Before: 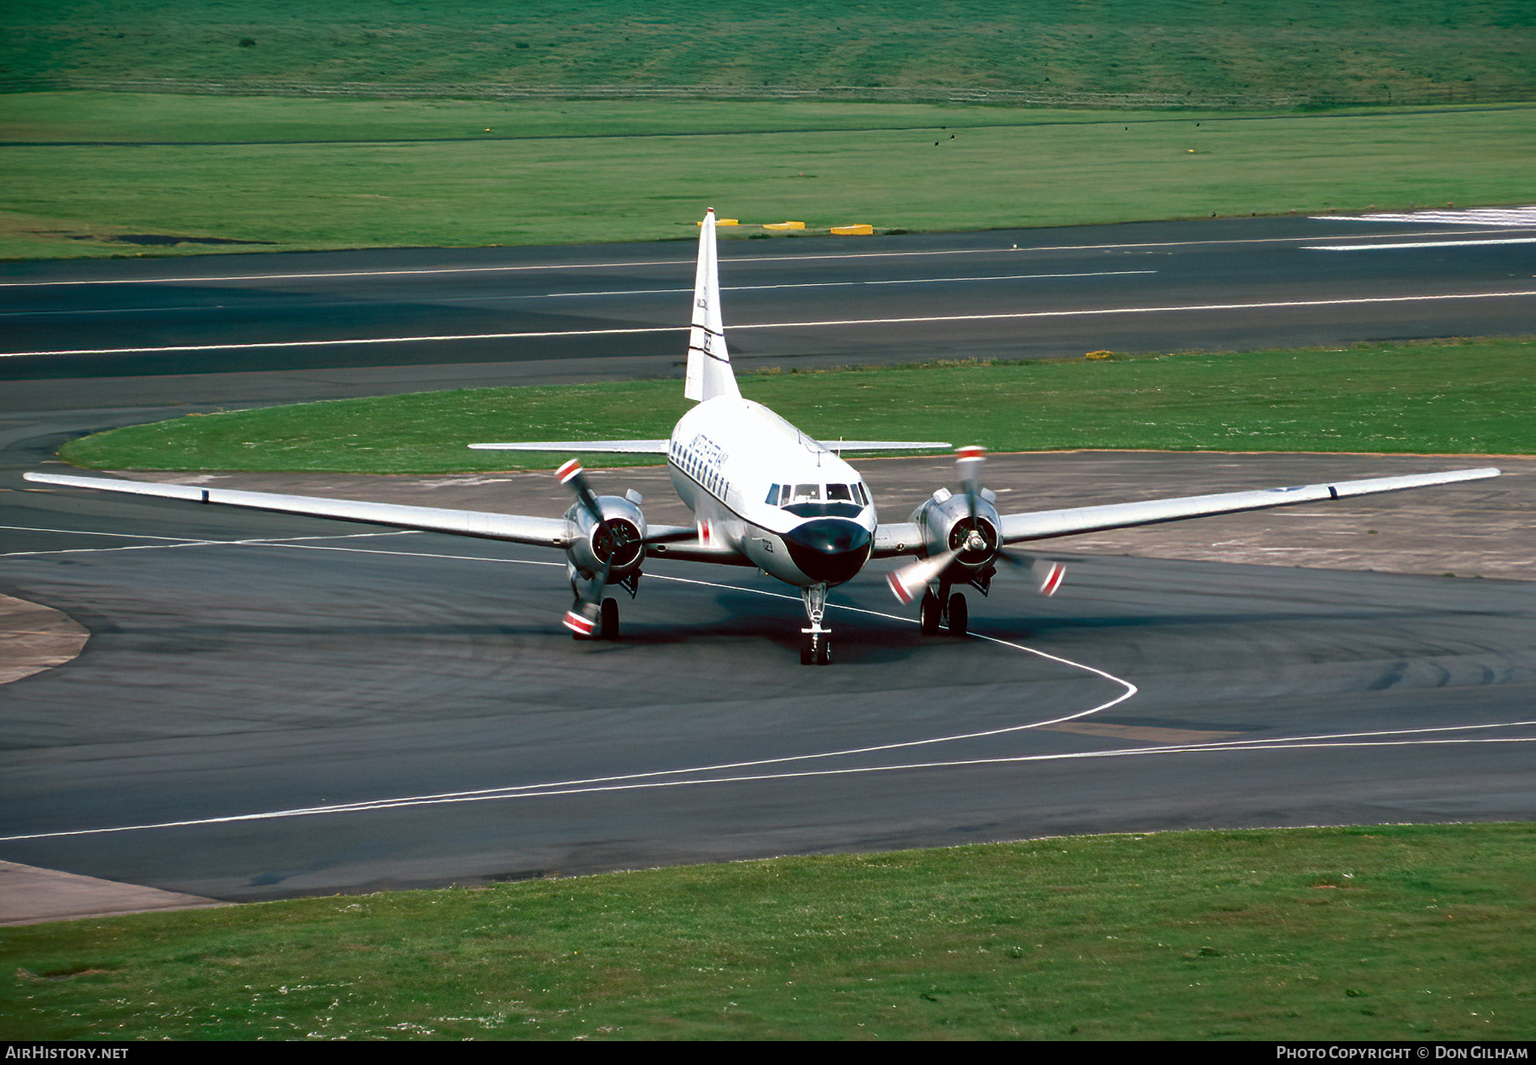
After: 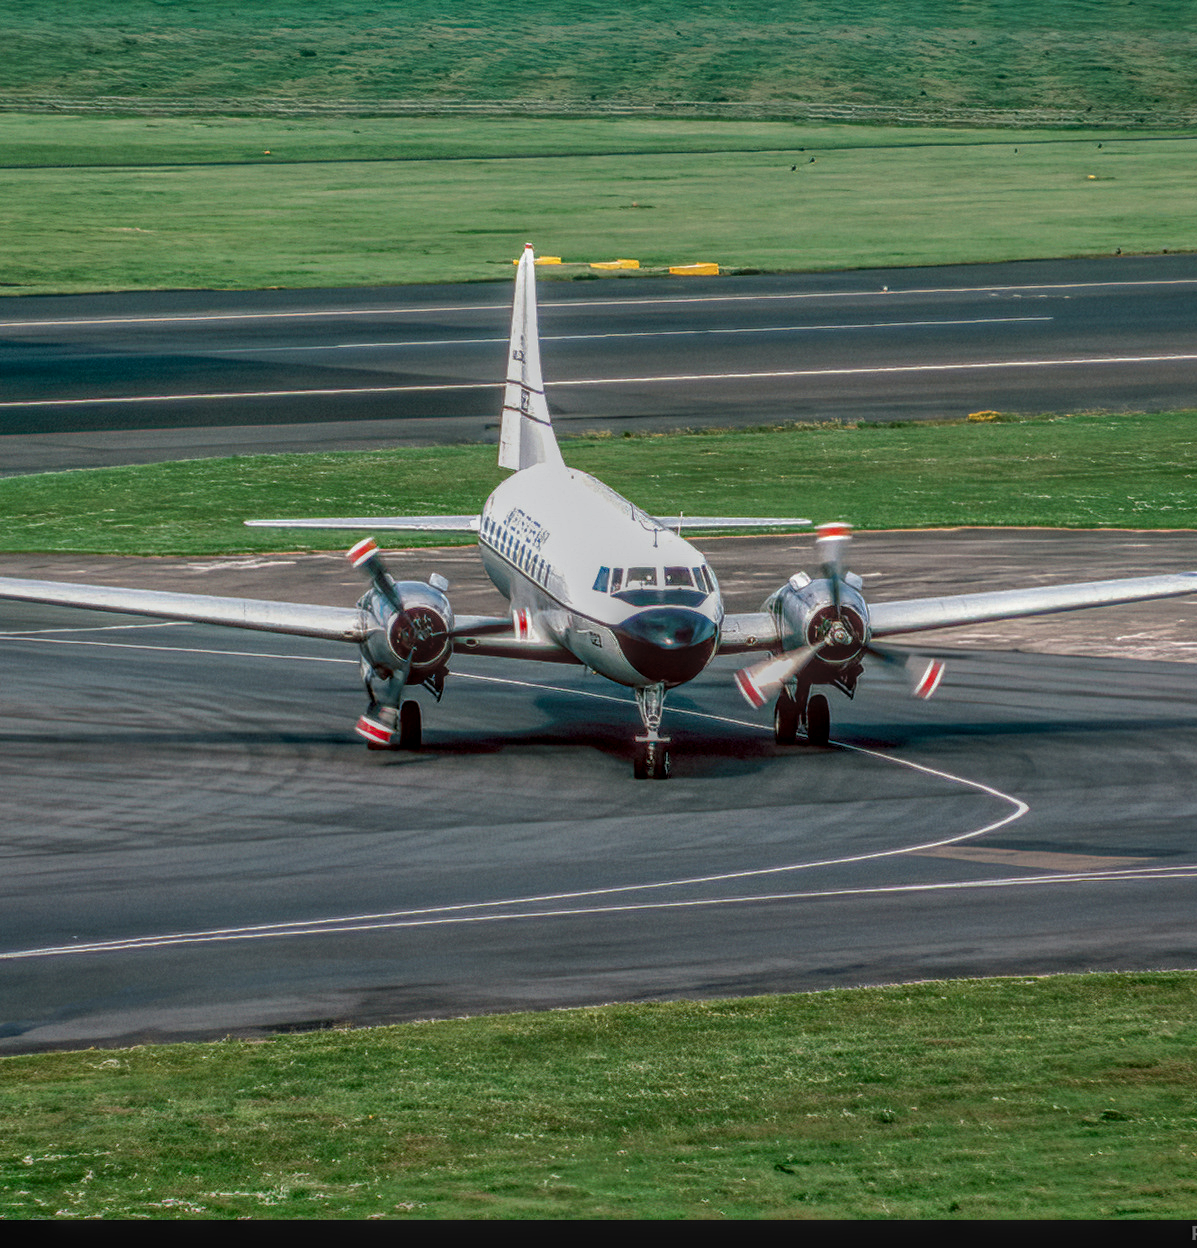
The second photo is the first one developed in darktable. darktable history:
shadows and highlights: shadows 60, soften with gaussian
local contrast: highlights 0%, shadows 0%, detail 200%, midtone range 0.25
crop: left 16.899%, right 16.556%
